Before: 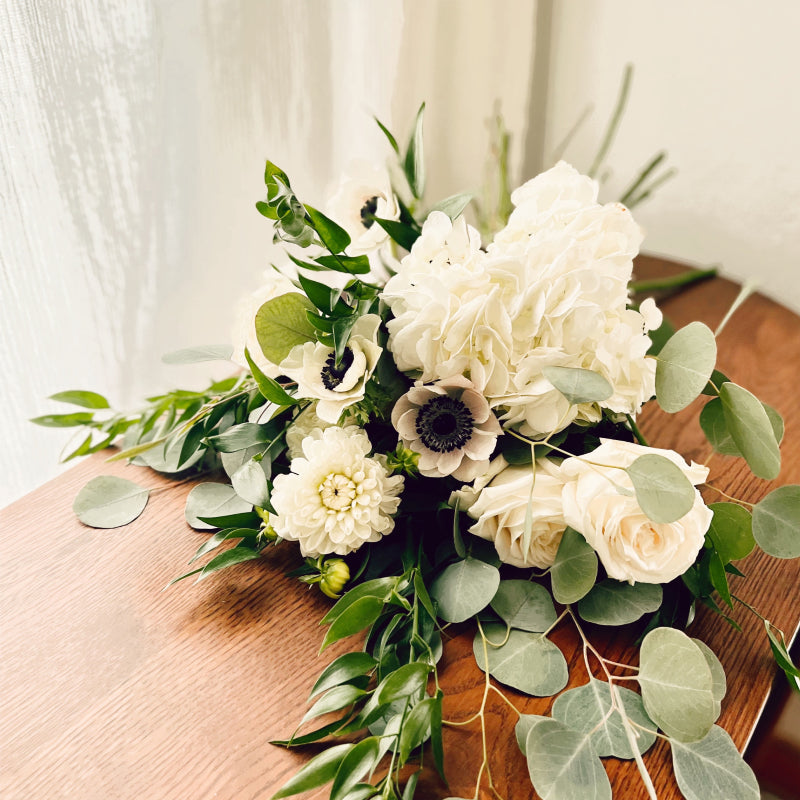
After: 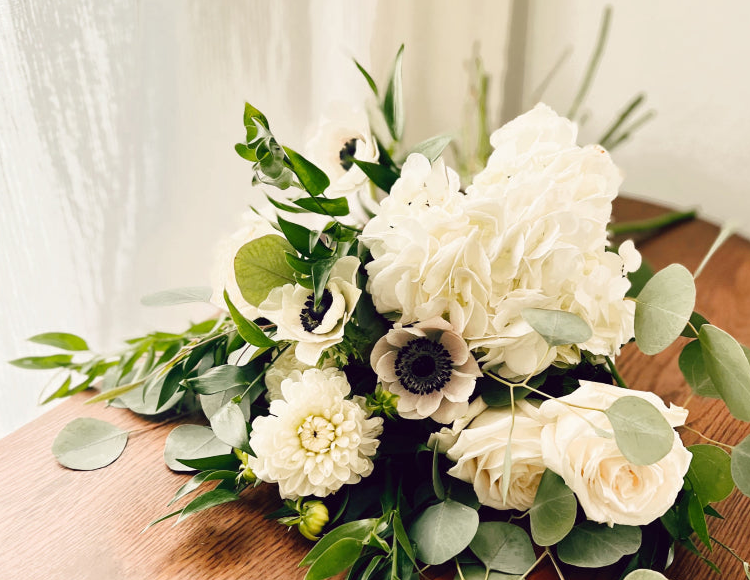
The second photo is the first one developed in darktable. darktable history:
crop: left 2.737%, top 7.287%, right 3.421%, bottom 20.179%
levels: mode automatic
